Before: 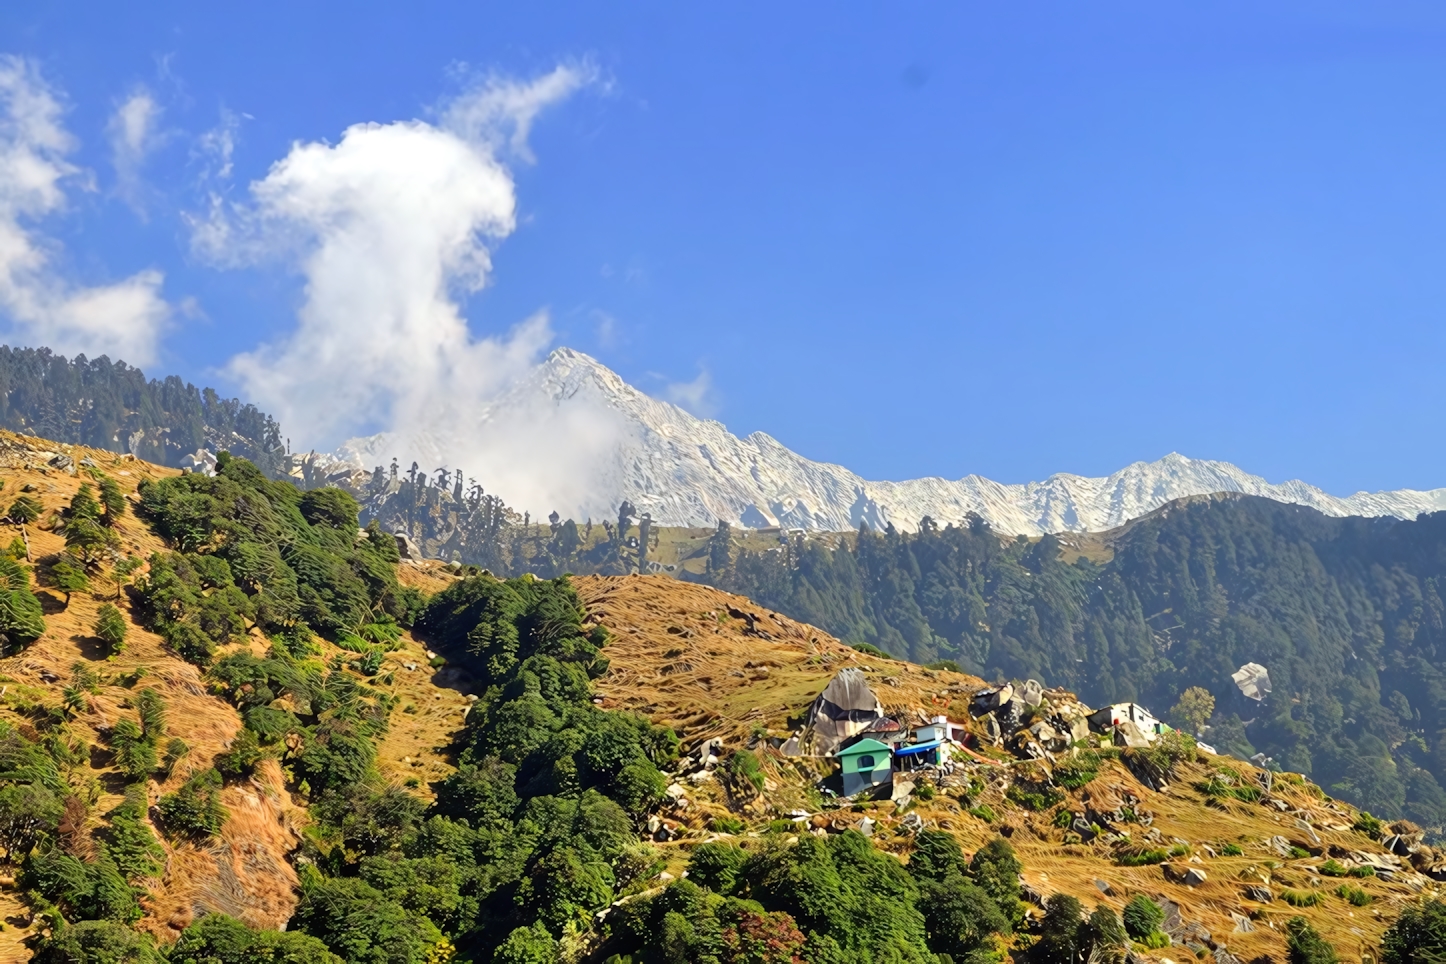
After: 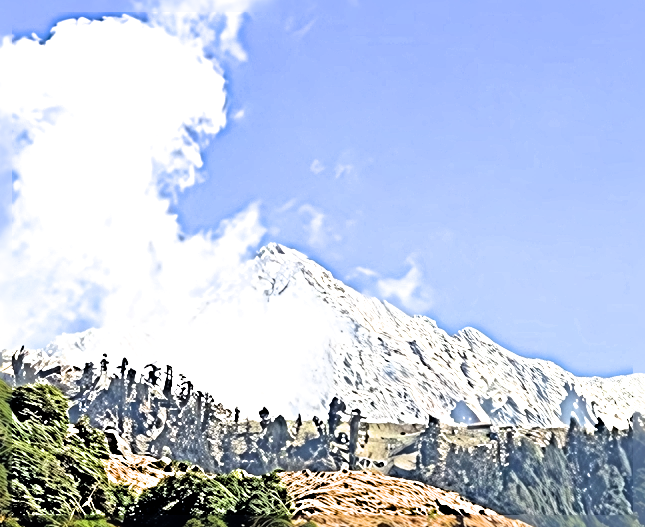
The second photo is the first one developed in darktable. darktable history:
tone equalizer: -8 EV -0.761 EV, -7 EV -0.68 EV, -6 EV -0.596 EV, -5 EV -0.418 EV, -3 EV 0.377 EV, -2 EV 0.6 EV, -1 EV 0.689 EV, +0 EV 0.751 EV
crop: left 20.088%, top 10.876%, right 35.253%, bottom 34.373%
filmic rgb: black relative exposure -8.01 EV, white relative exposure 2.46 EV, hardness 6.41
sharpen: radius 6.287, amount 1.794, threshold 0.168
